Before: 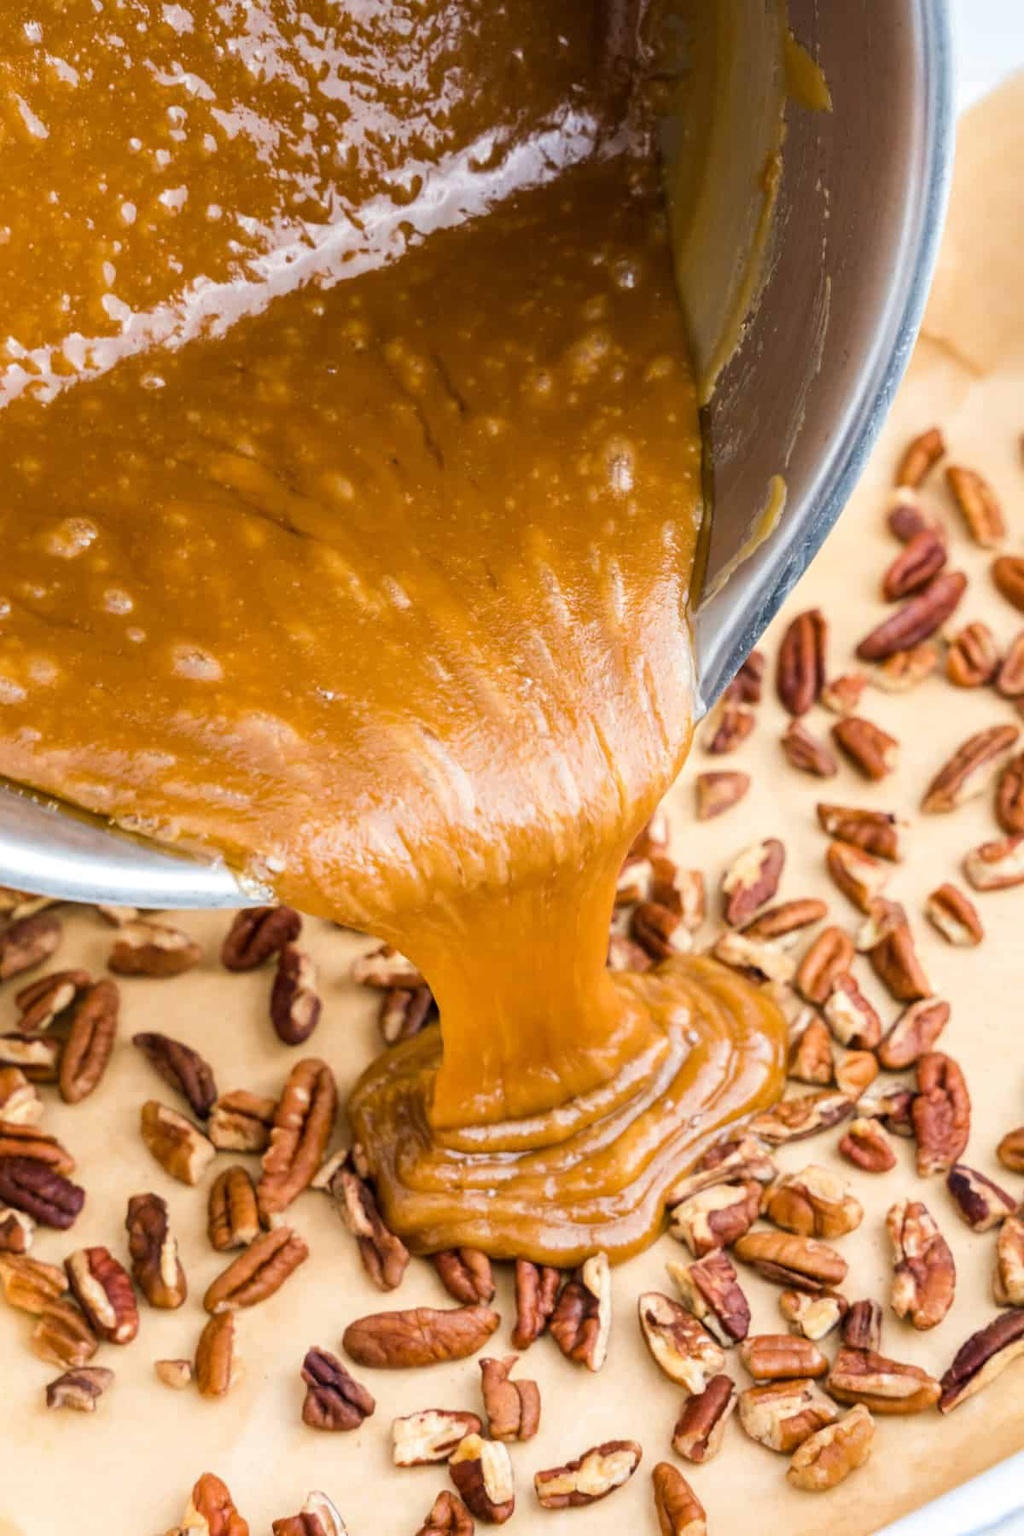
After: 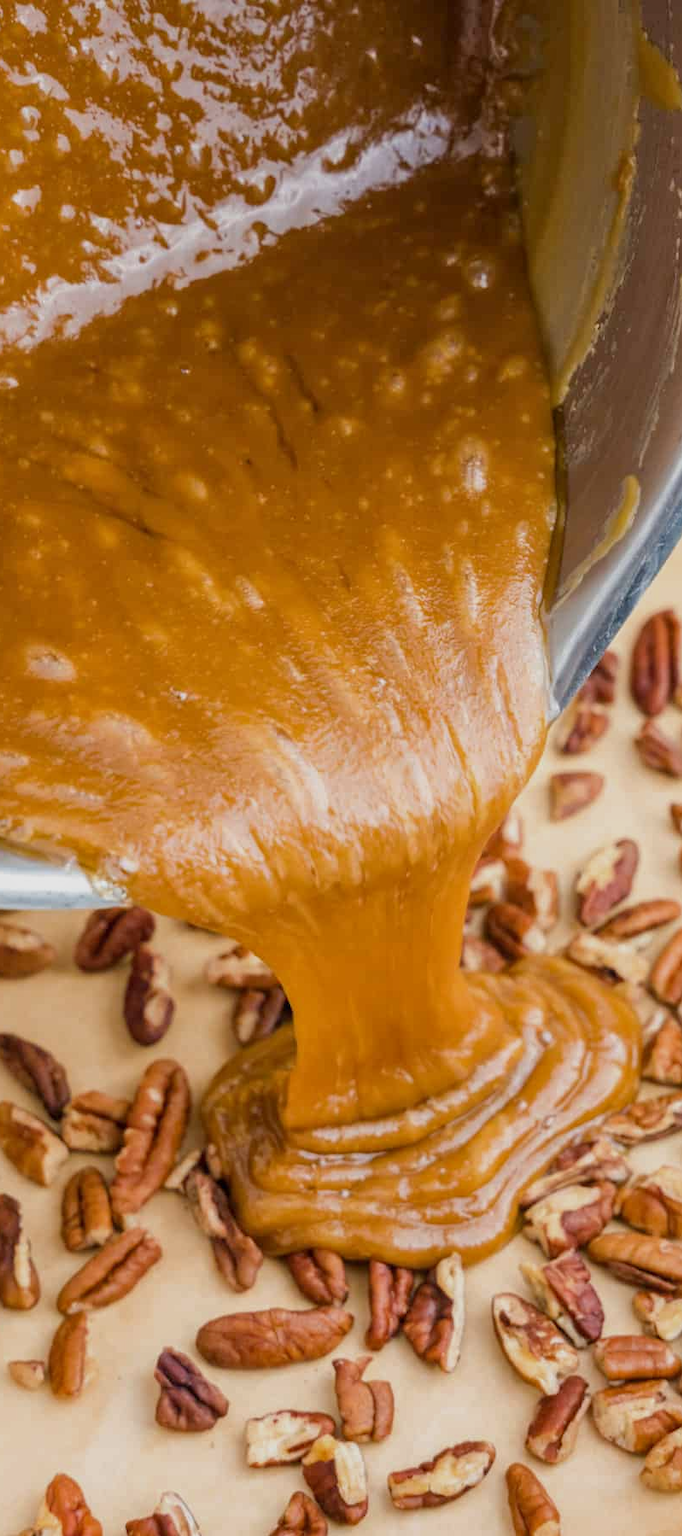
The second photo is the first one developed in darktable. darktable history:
crop and rotate: left 14.385%, right 18.948%
local contrast: detail 110%
tone equalizer: -8 EV 0.25 EV, -7 EV 0.417 EV, -6 EV 0.417 EV, -5 EV 0.25 EV, -3 EV -0.25 EV, -2 EV -0.417 EV, -1 EV -0.417 EV, +0 EV -0.25 EV, edges refinement/feathering 500, mask exposure compensation -1.57 EV, preserve details guided filter
exposure: compensate highlight preservation false
